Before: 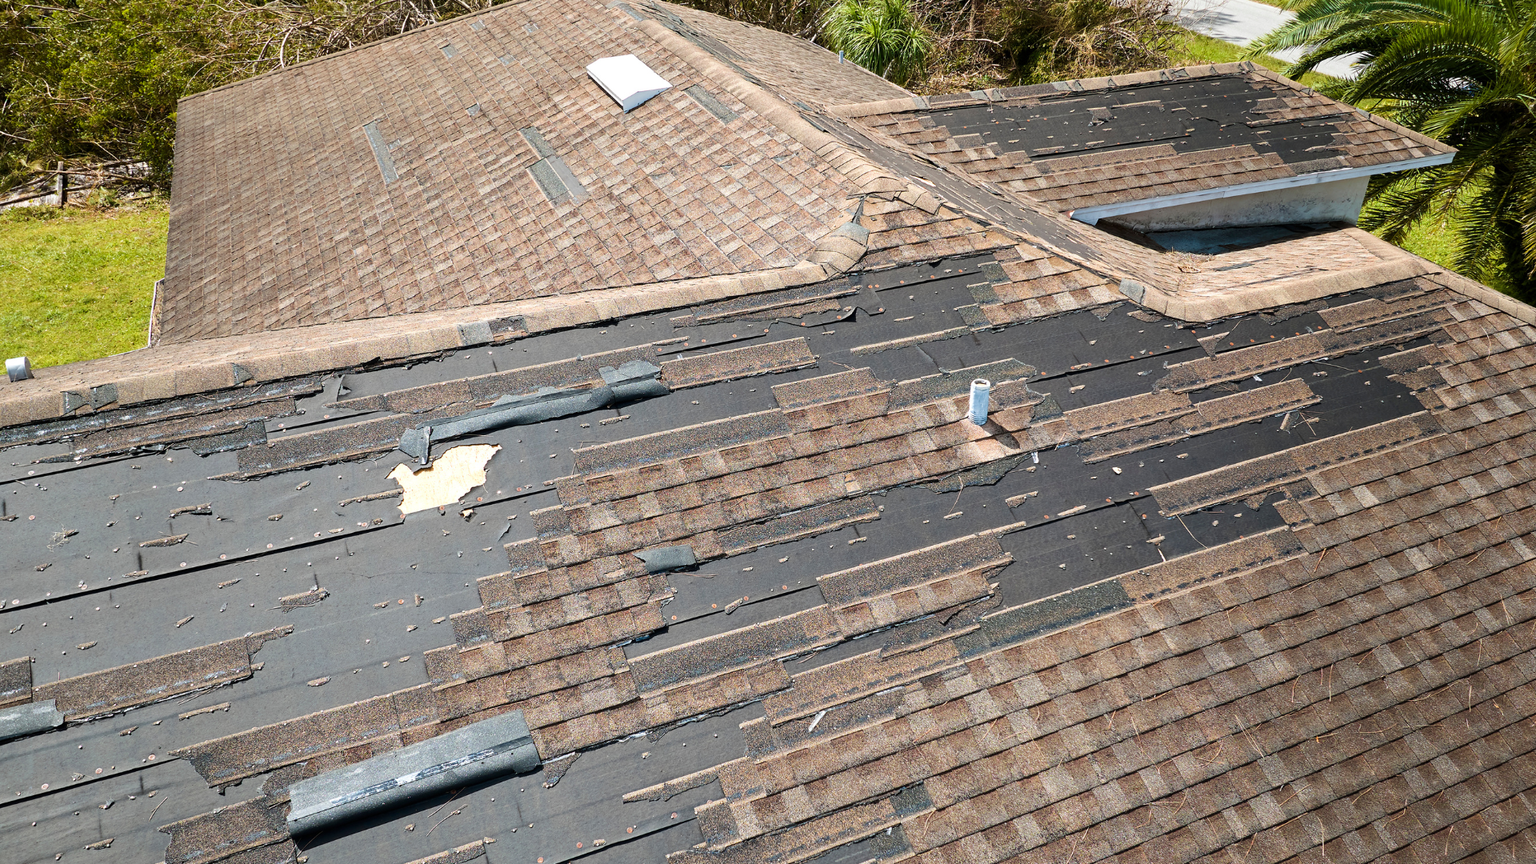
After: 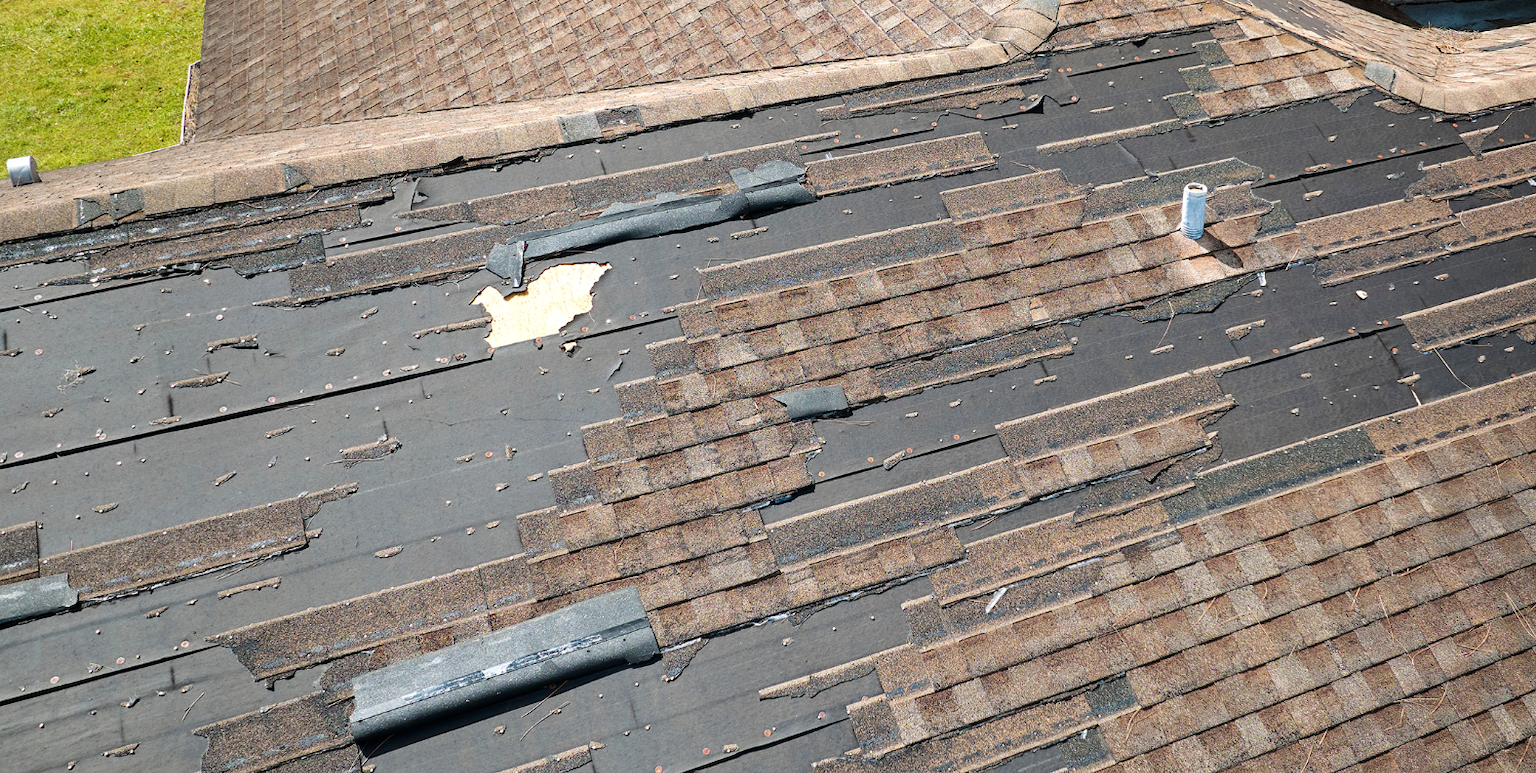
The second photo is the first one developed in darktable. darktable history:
tone equalizer: -8 EV -1.84 EV, -7 EV -1.16 EV, -6 EV -1.62 EV, smoothing diameter 25%, edges refinement/feathering 10, preserve details guided filter
crop: top 26.531%, right 17.959%
